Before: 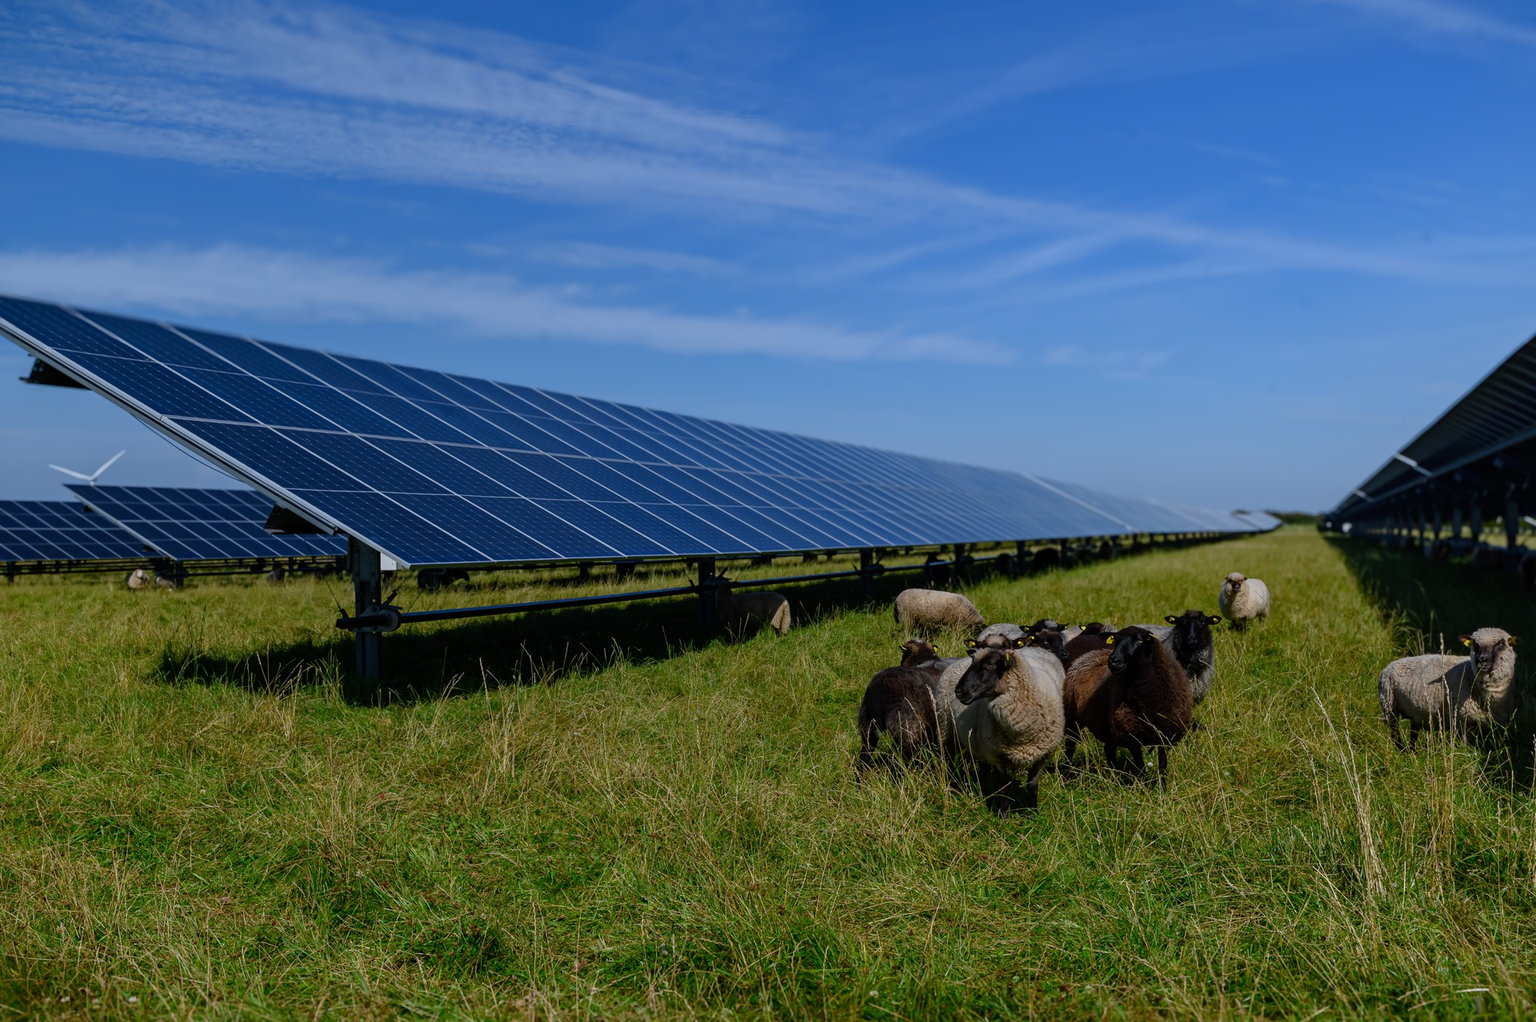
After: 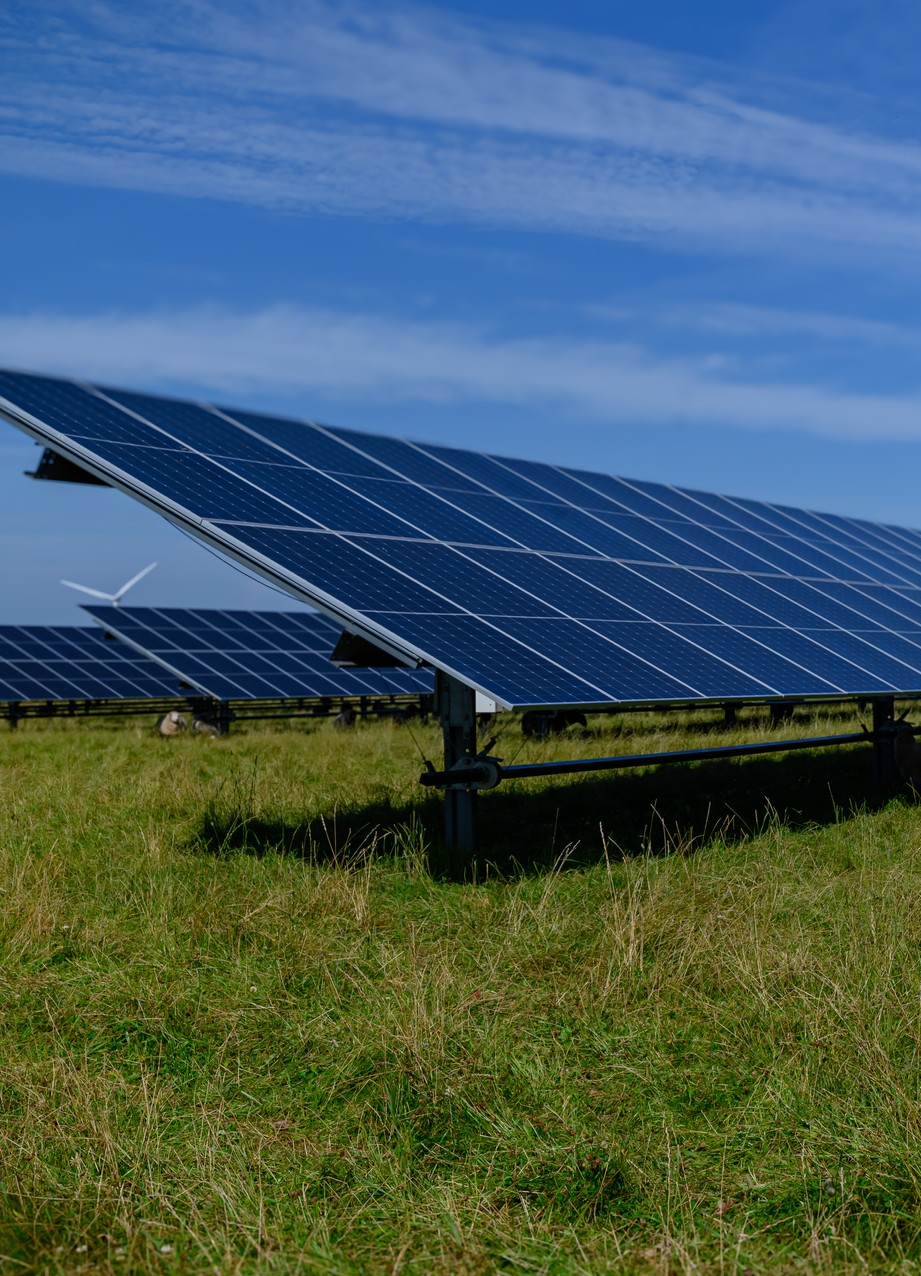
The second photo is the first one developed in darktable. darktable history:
crop and rotate: left 0.027%, top 0%, right 51.974%
